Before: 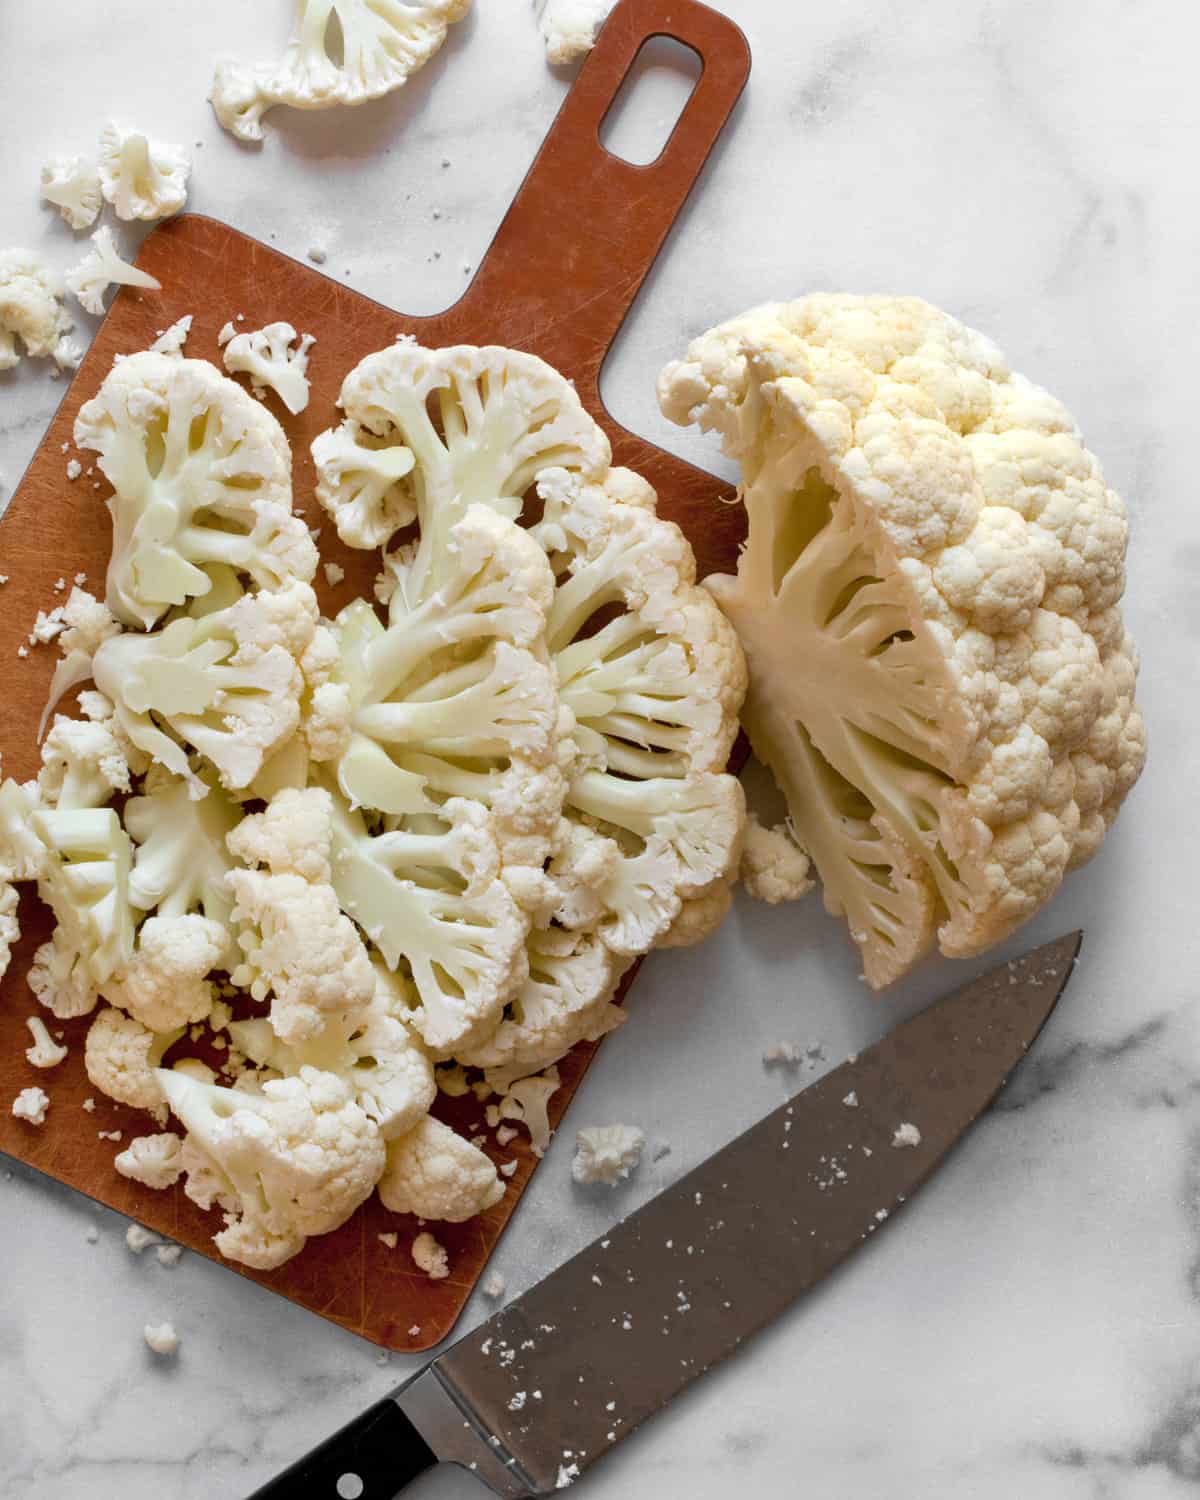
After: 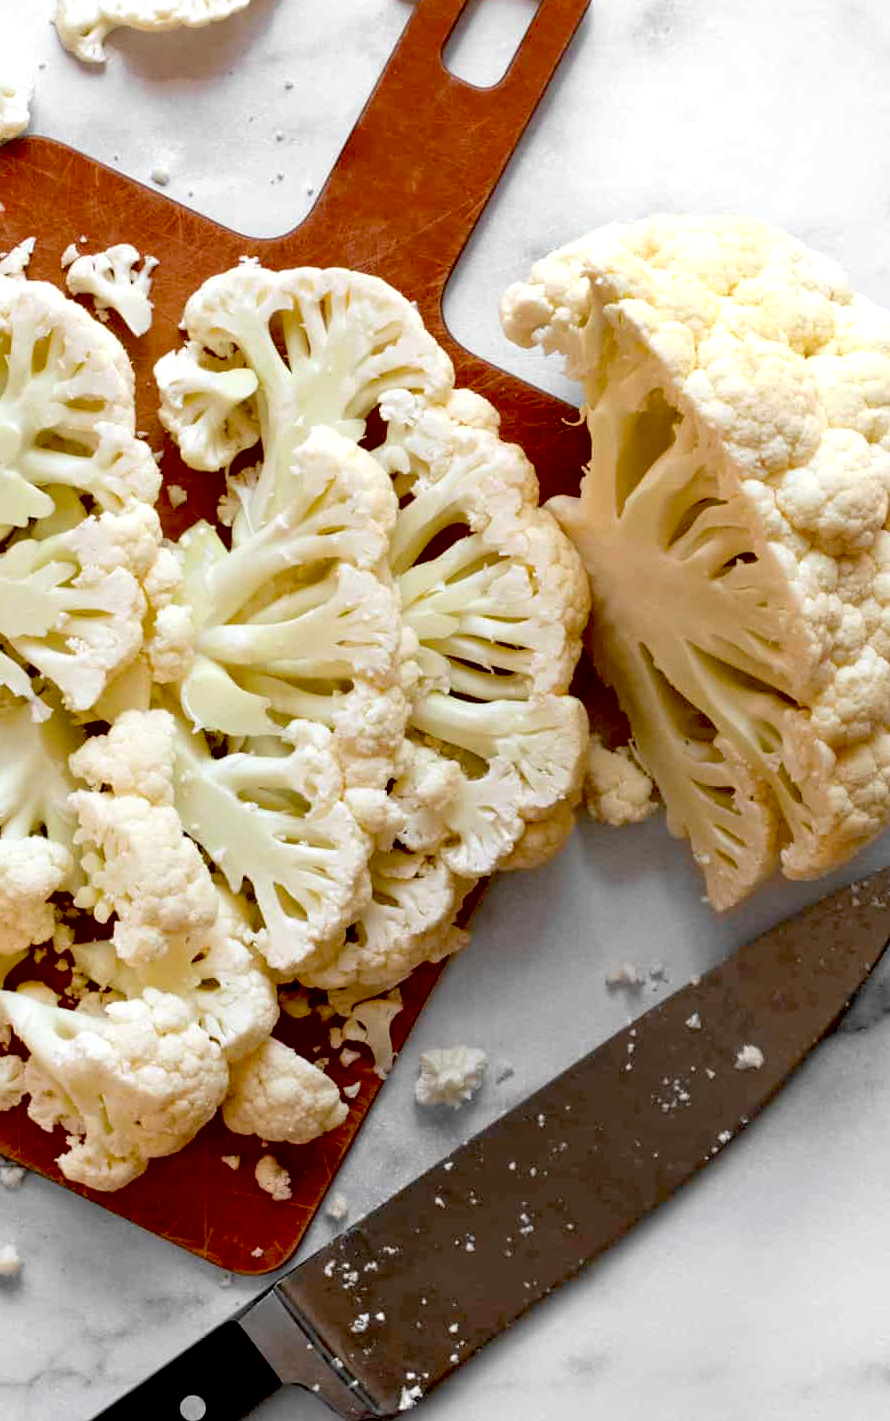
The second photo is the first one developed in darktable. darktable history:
crop and rotate: left 13.15%, top 5.251%, right 12.609%
local contrast: mode bilateral grid, contrast 100, coarseness 100, detail 91%, midtone range 0.2
exposure: black level correction 0.031, exposure 0.304 EV, compensate highlight preservation false
